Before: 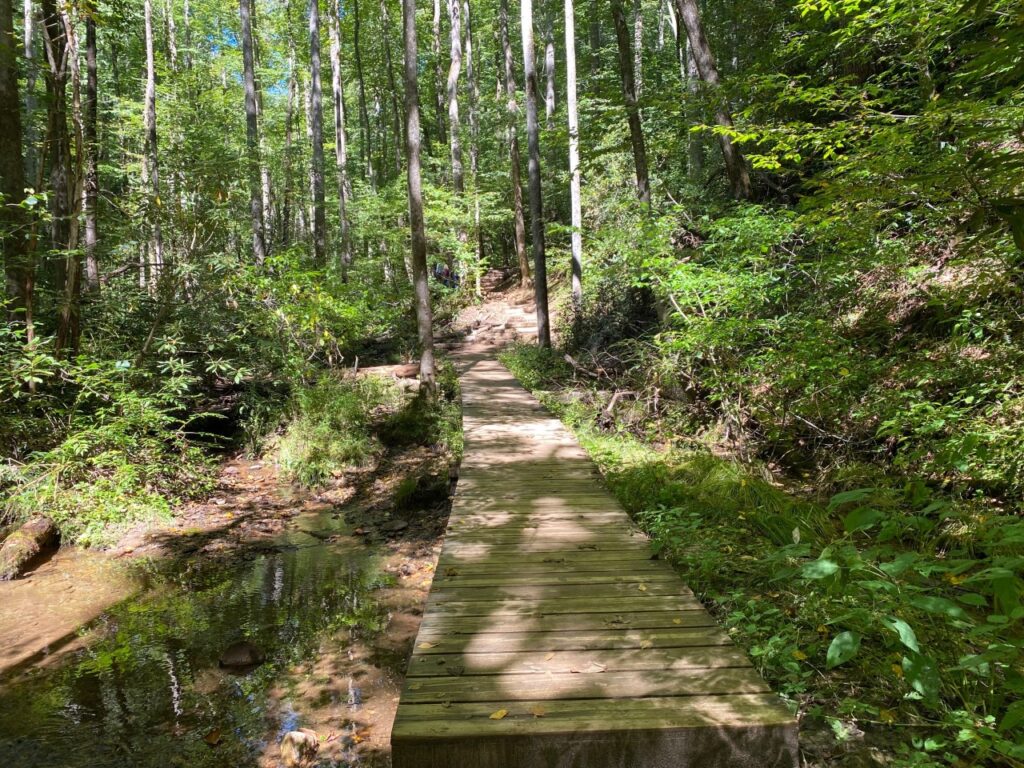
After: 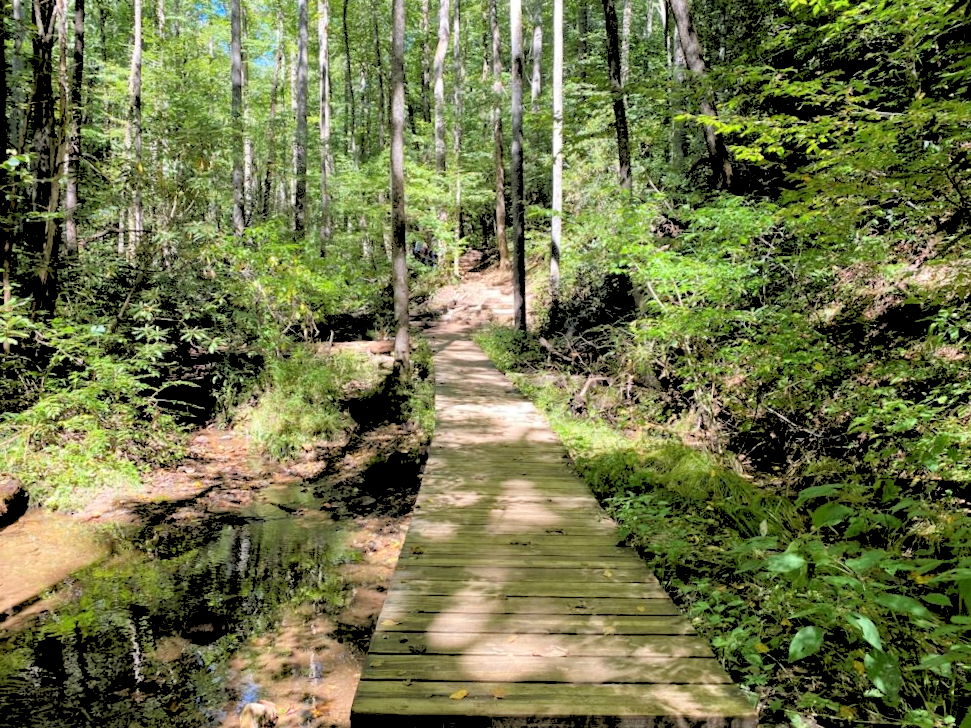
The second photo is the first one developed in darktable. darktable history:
rgb levels: levels [[0.027, 0.429, 0.996], [0, 0.5, 1], [0, 0.5, 1]]
crop and rotate: angle -2.38°
